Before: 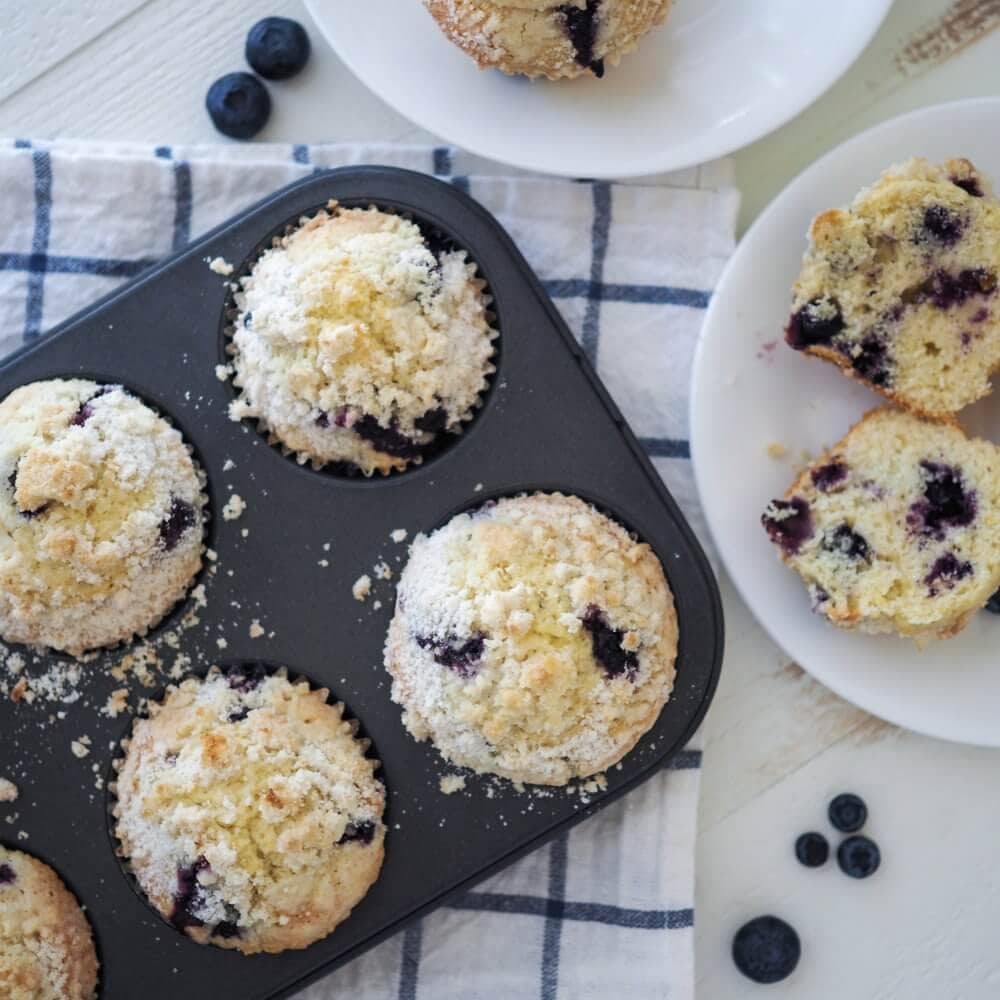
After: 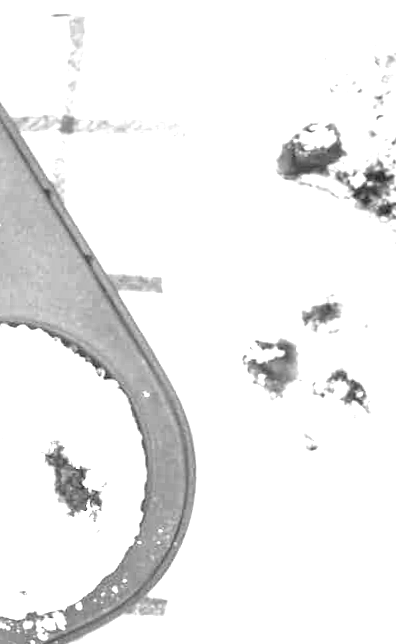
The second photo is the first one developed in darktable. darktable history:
monochrome: on, module defaults
rotate and perspective: rotation 1.69°, lens shift (vertical) -0.023, lens shift (horizontal) -0.291, crop left 0.025, crop right 0.988, crop top 0.092, crop bottom 0.842
exposure: exposure 3 EV, compensate highlight preservation false
crop: left 45.721%, top 13.393%, right 14.118%, bottom 10.01%
color correction: highlights a* 5.38, highlights b* 5.3, shadows a* -4.26, shadows b* -5.11
local contrast: on, module defaults
